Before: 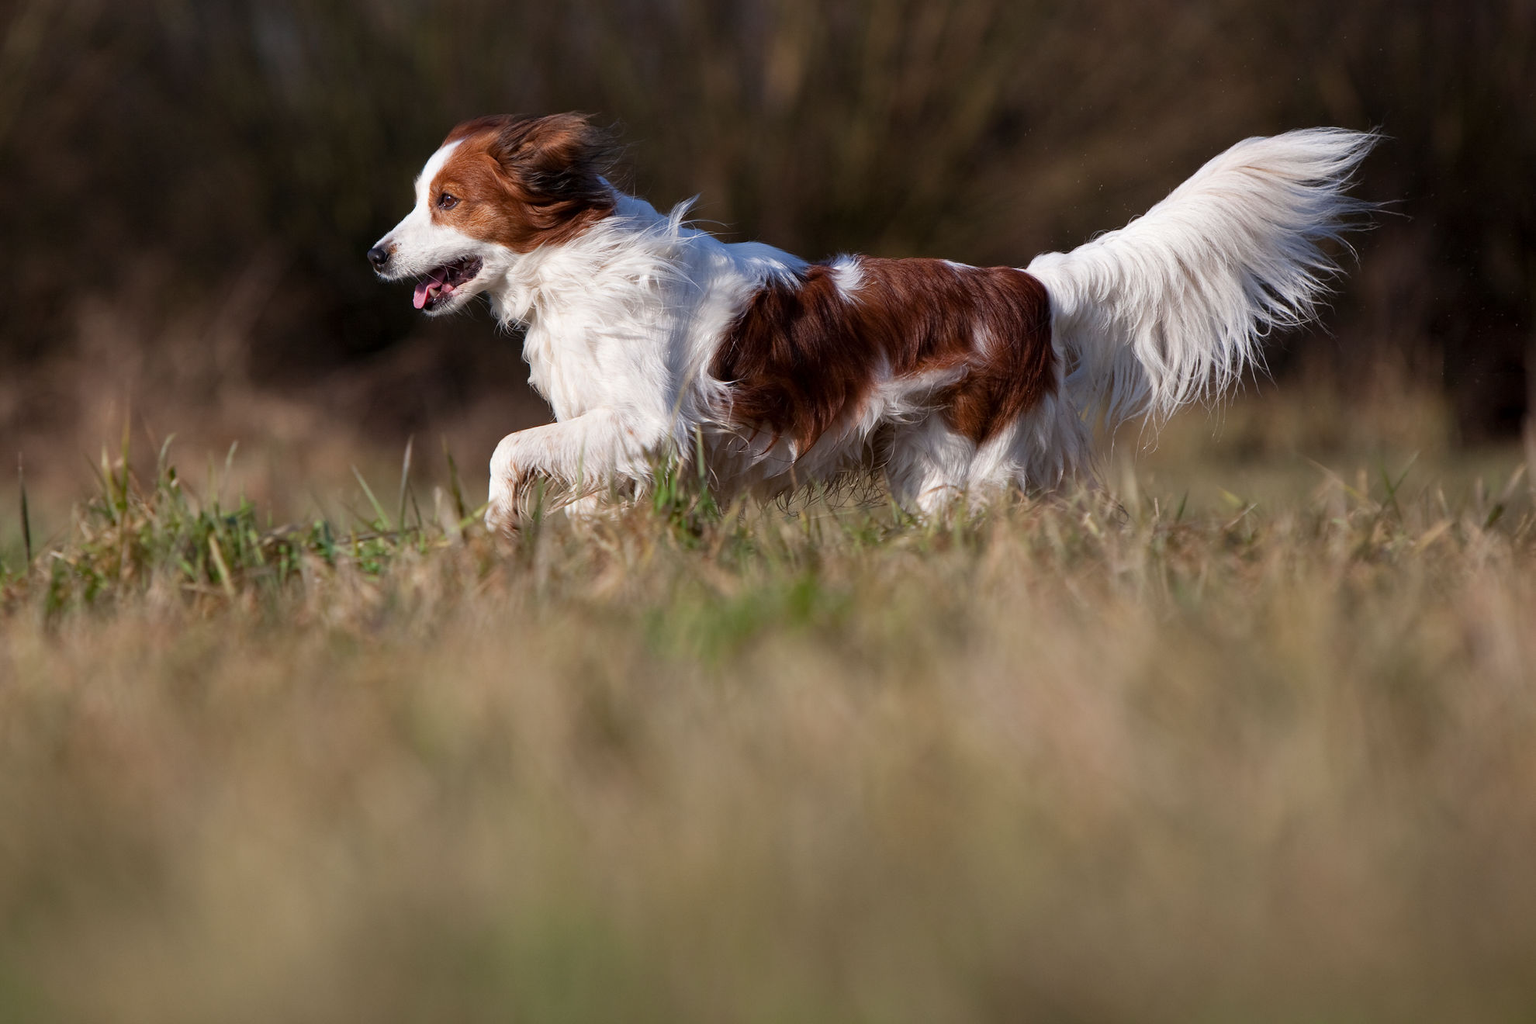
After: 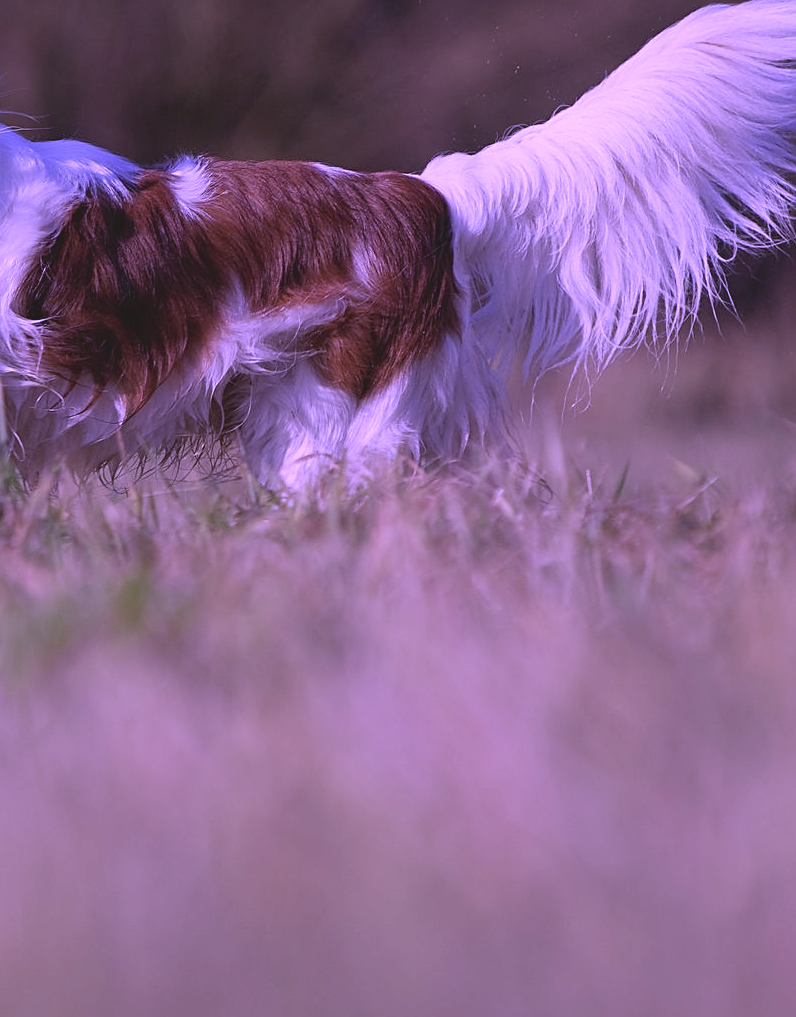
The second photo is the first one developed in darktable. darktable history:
contrast brightness saturation: contrast -0.164, brightness 0.047, saturation -0.13
sharpen: on, module defaults
color calibration: illuminant custom, x 0.38, y 0.48, temperature 4458.08 K
crop: left 45.568%, top 13.089%, right 14.212%, bottom 9.85%
